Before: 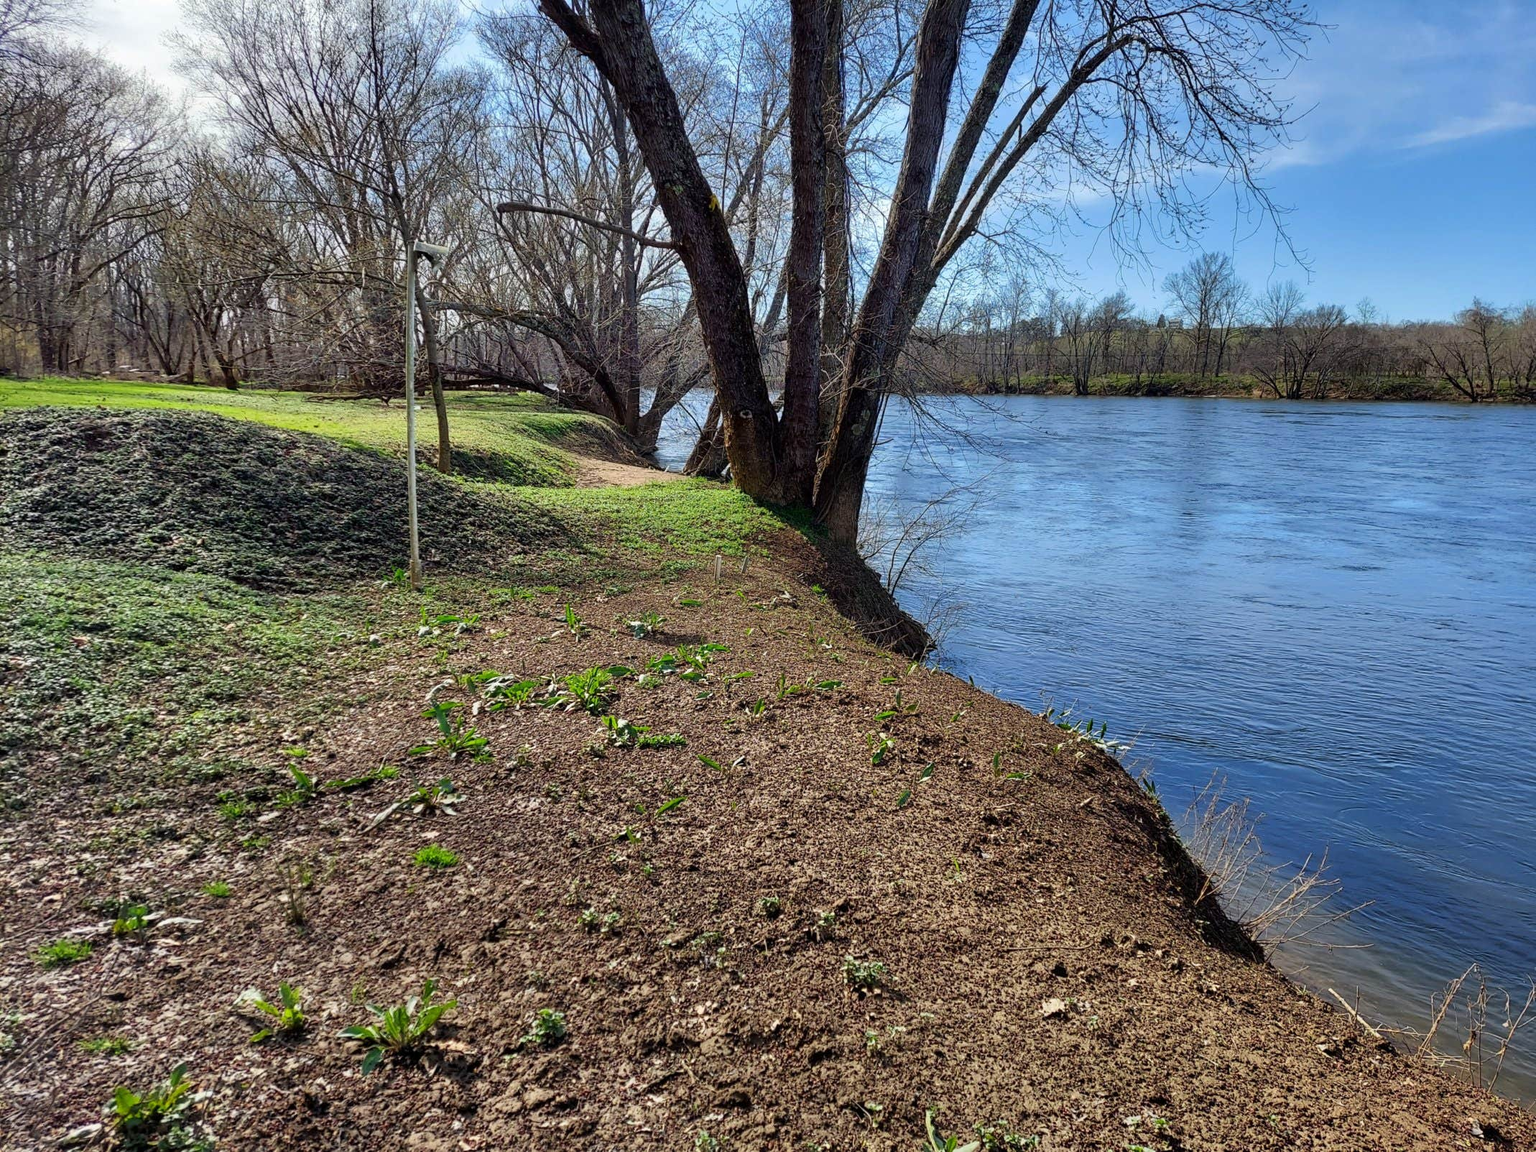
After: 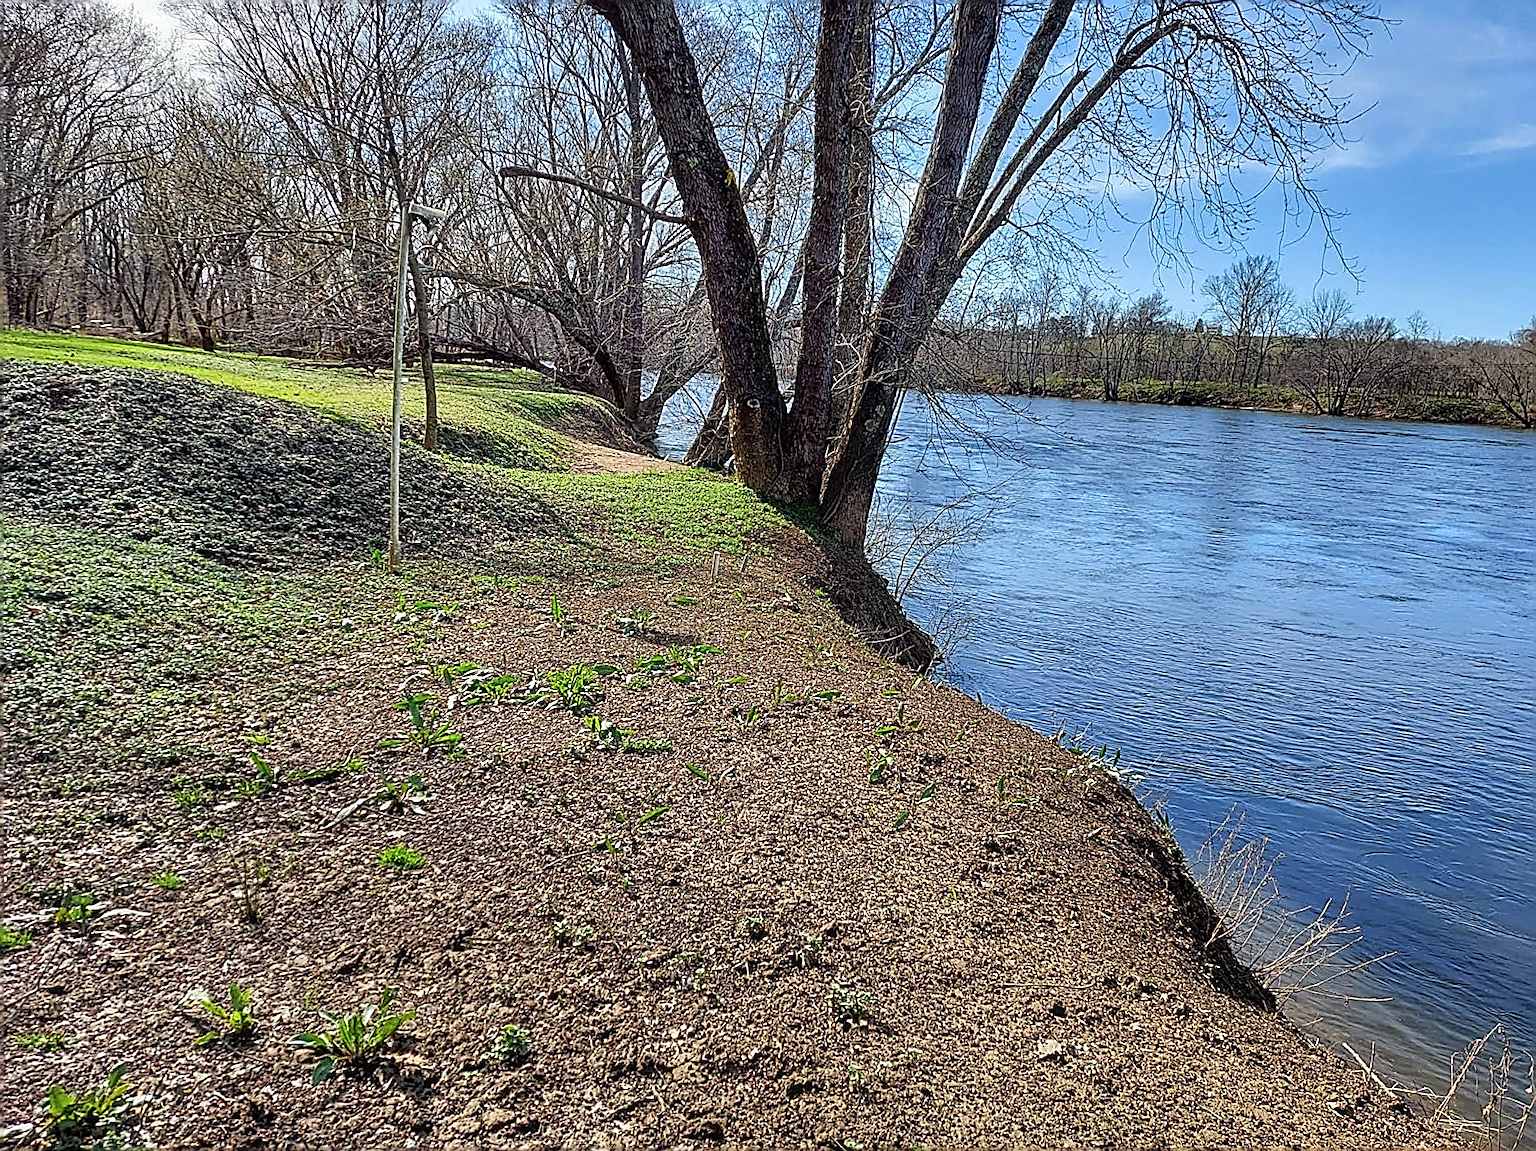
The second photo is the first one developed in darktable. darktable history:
crop and rotate: angle -2.75°
local contrast: on, module defaults
sharpen: amount 1.986
contrast brightness saturation: contrast 0.05, brightness 0.055, saturation 0.008
